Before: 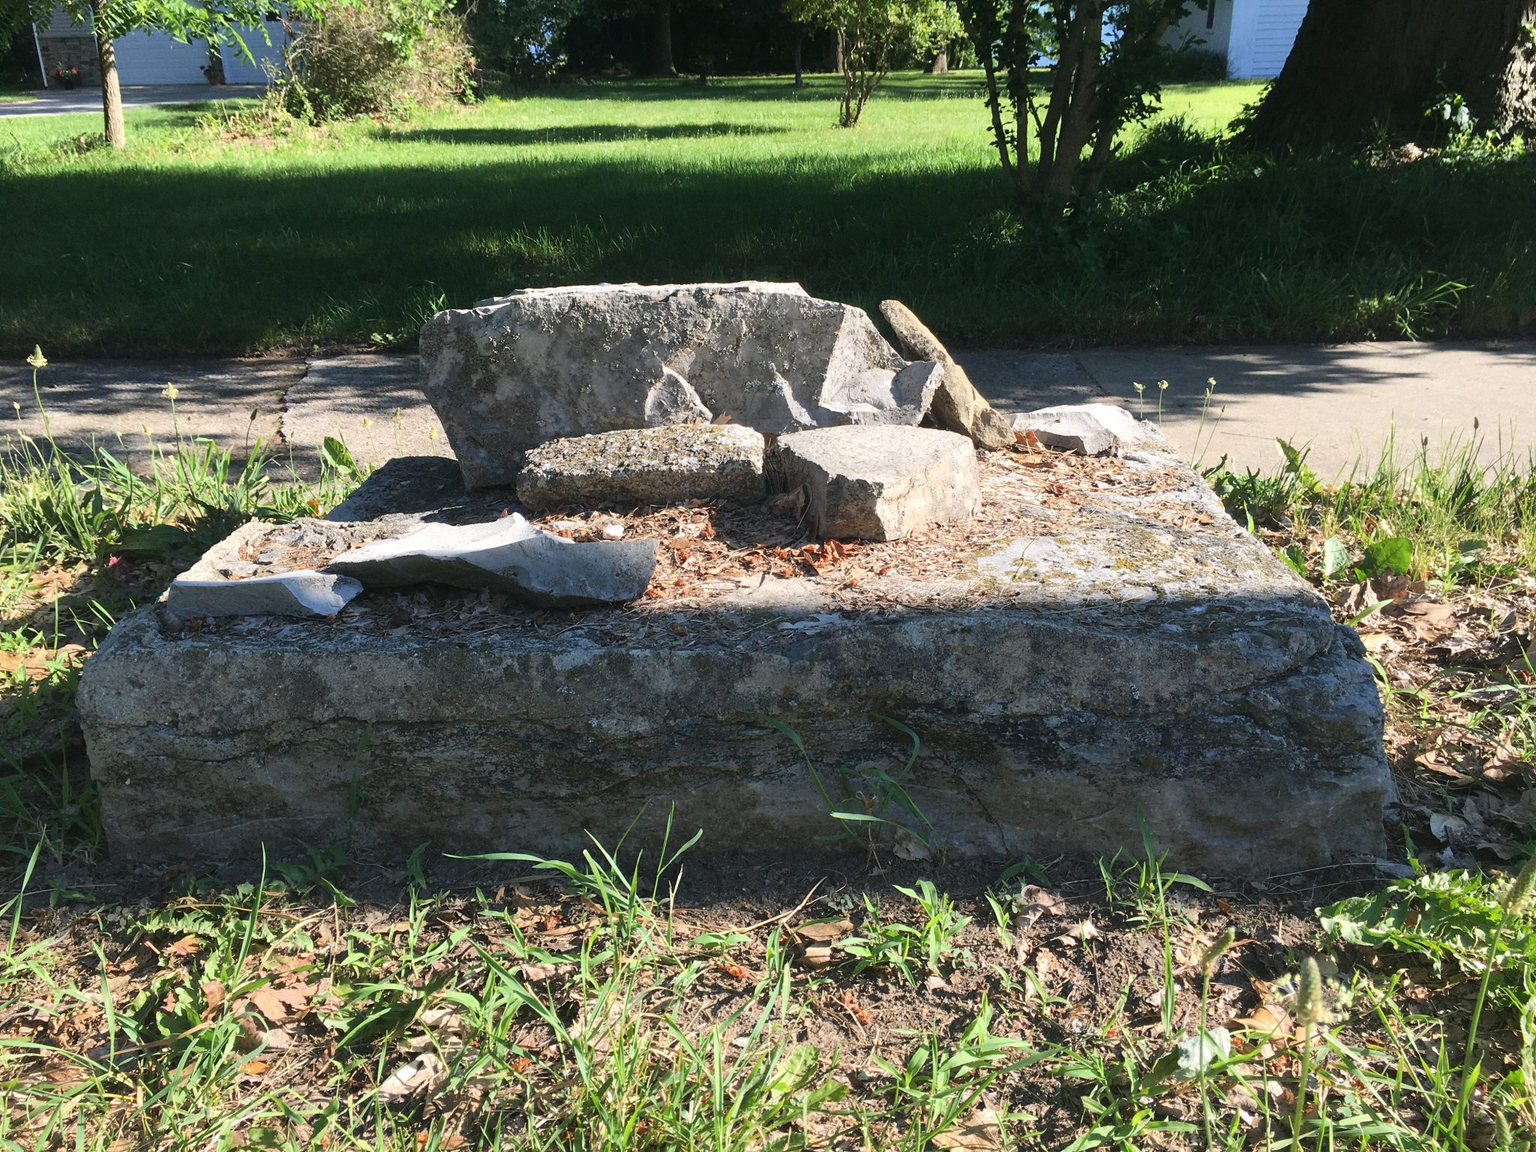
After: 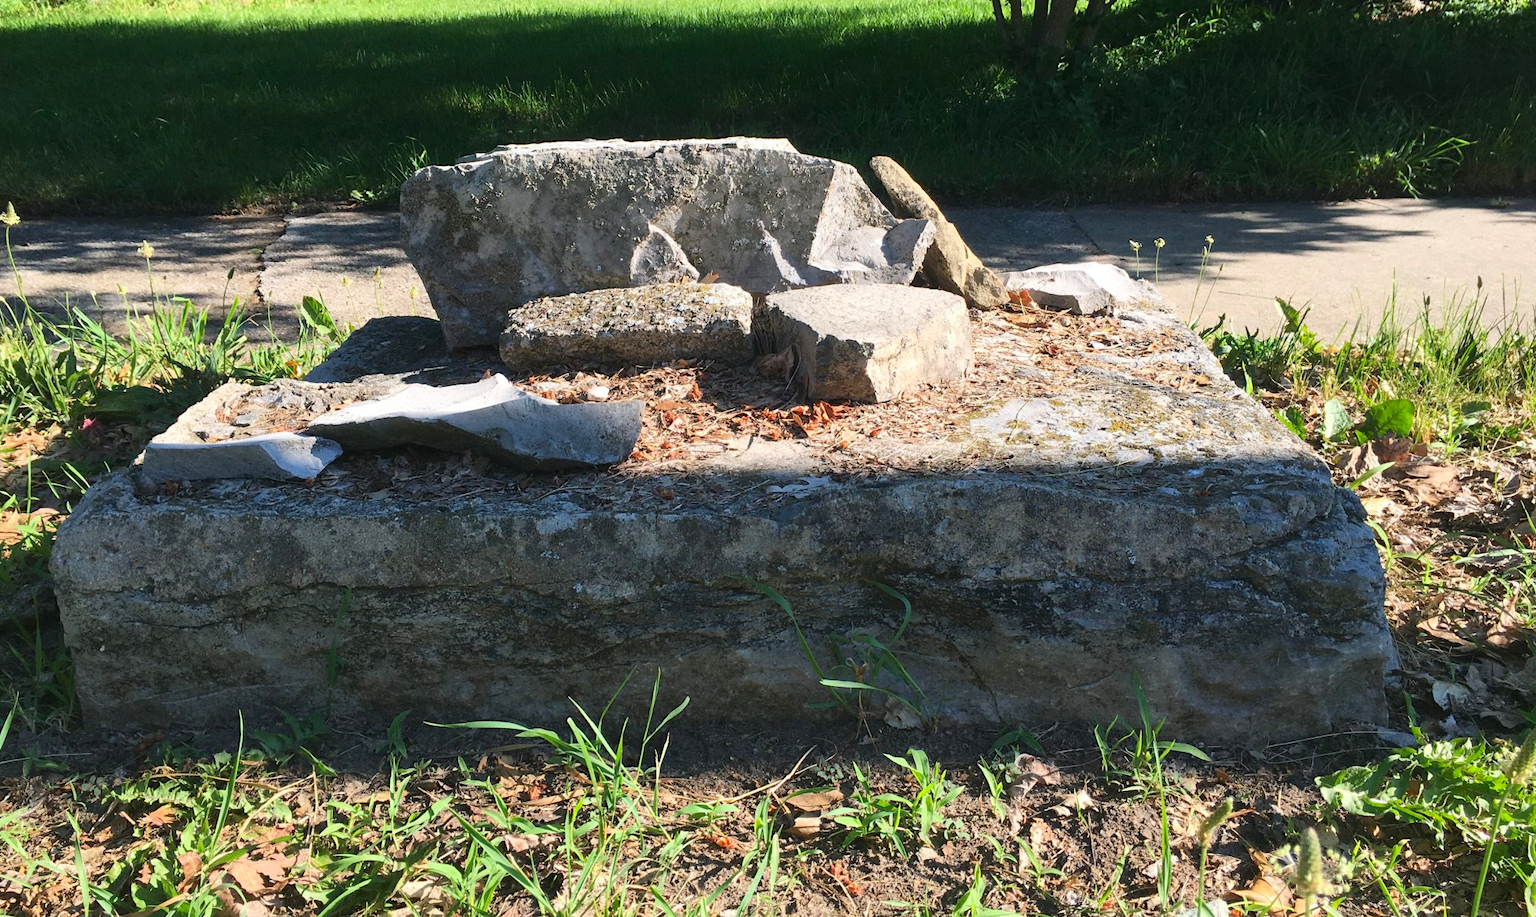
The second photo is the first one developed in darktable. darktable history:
shadows and highlights: shadows 25, highlights -48, soften with gaussian
crop and rotate: left 1.814%, top 12.818%, right 0.25%, bottom 9.225%
contrast brightness saturation: contrast 0.08, saturation 0.2
